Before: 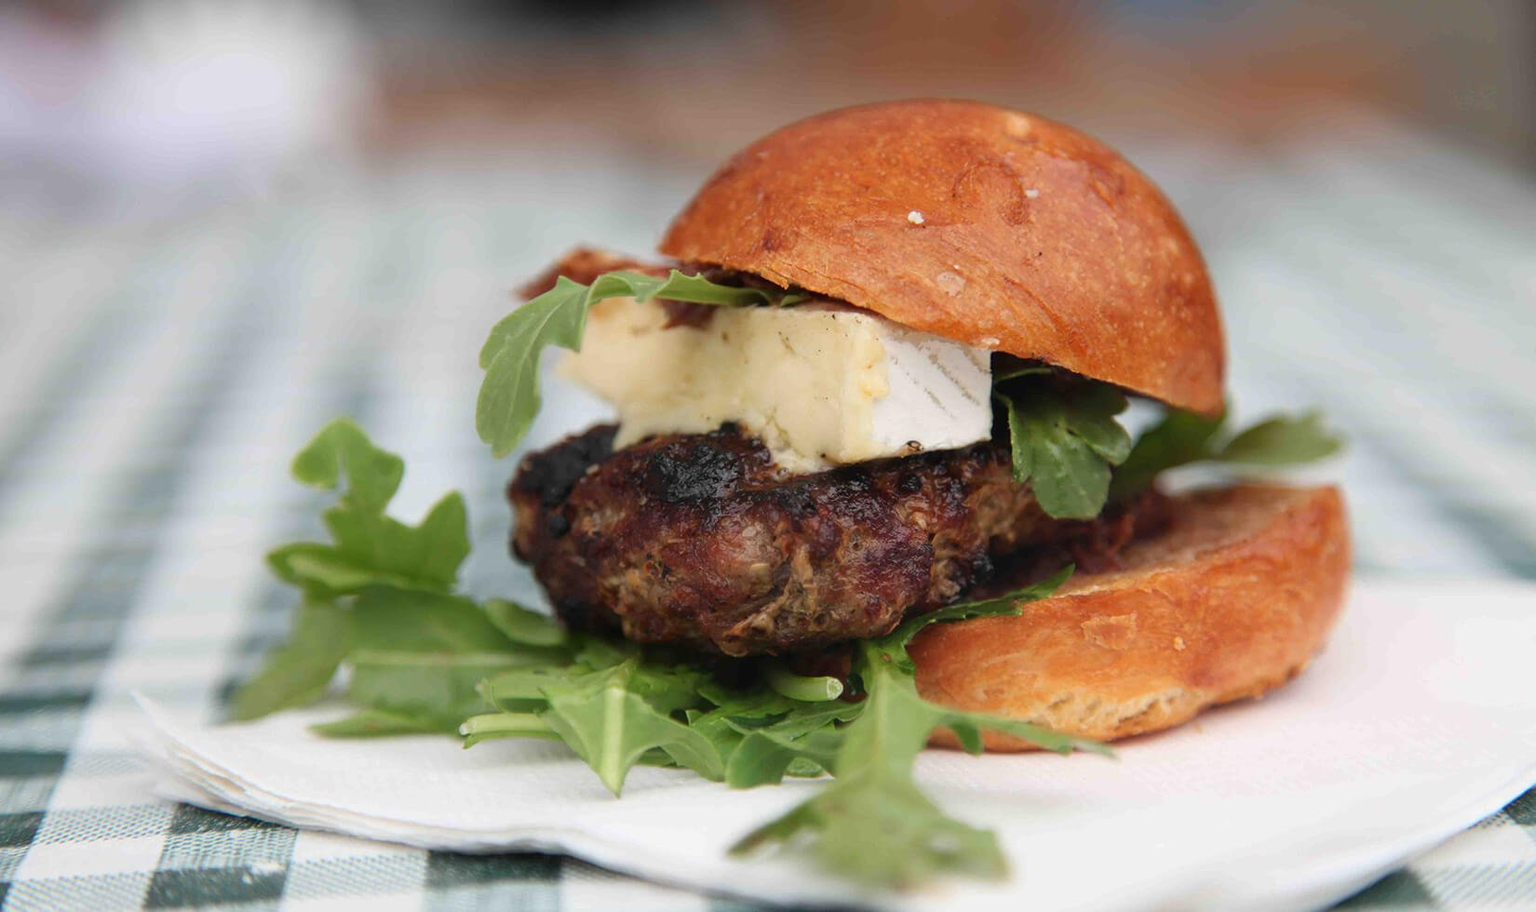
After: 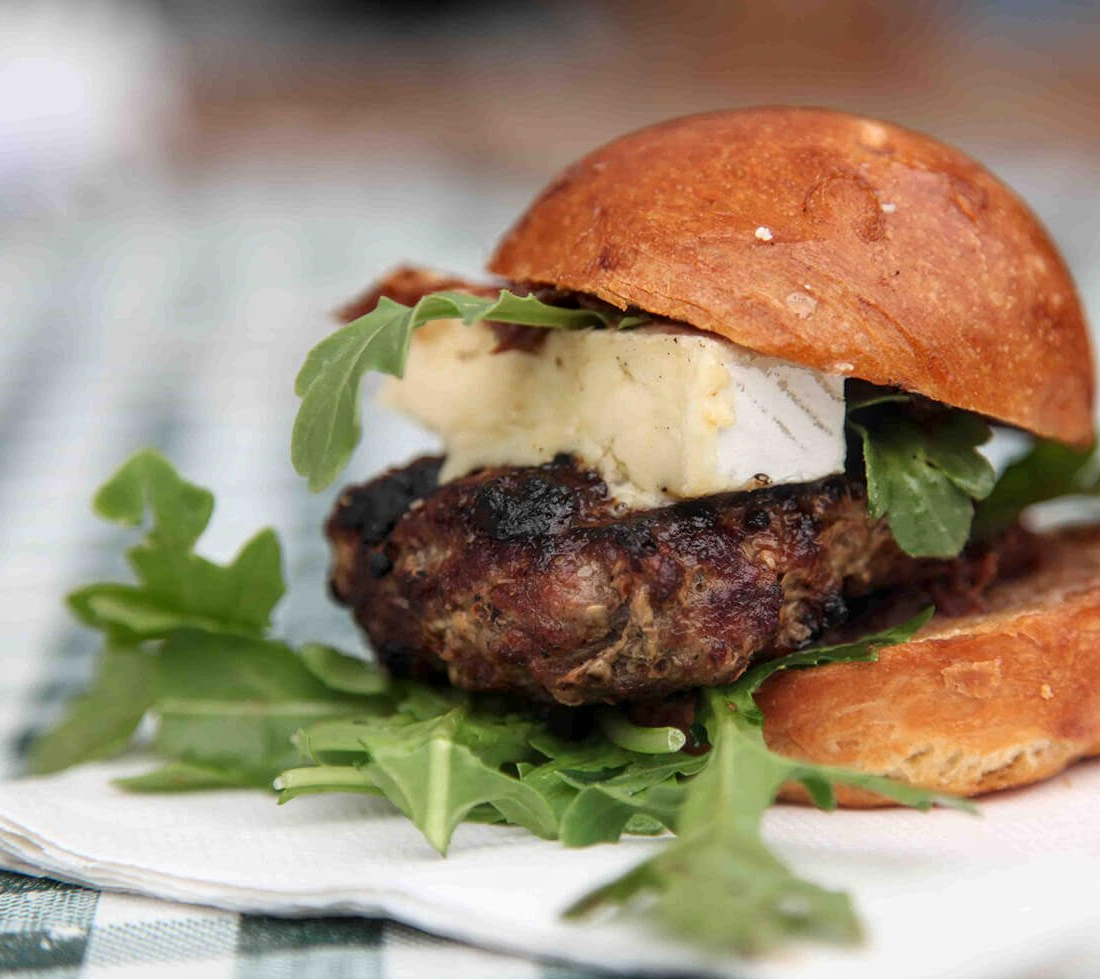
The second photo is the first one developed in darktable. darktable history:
crop and rotate: left 13.34%, right 19.972%
local contrast: detail 130%
